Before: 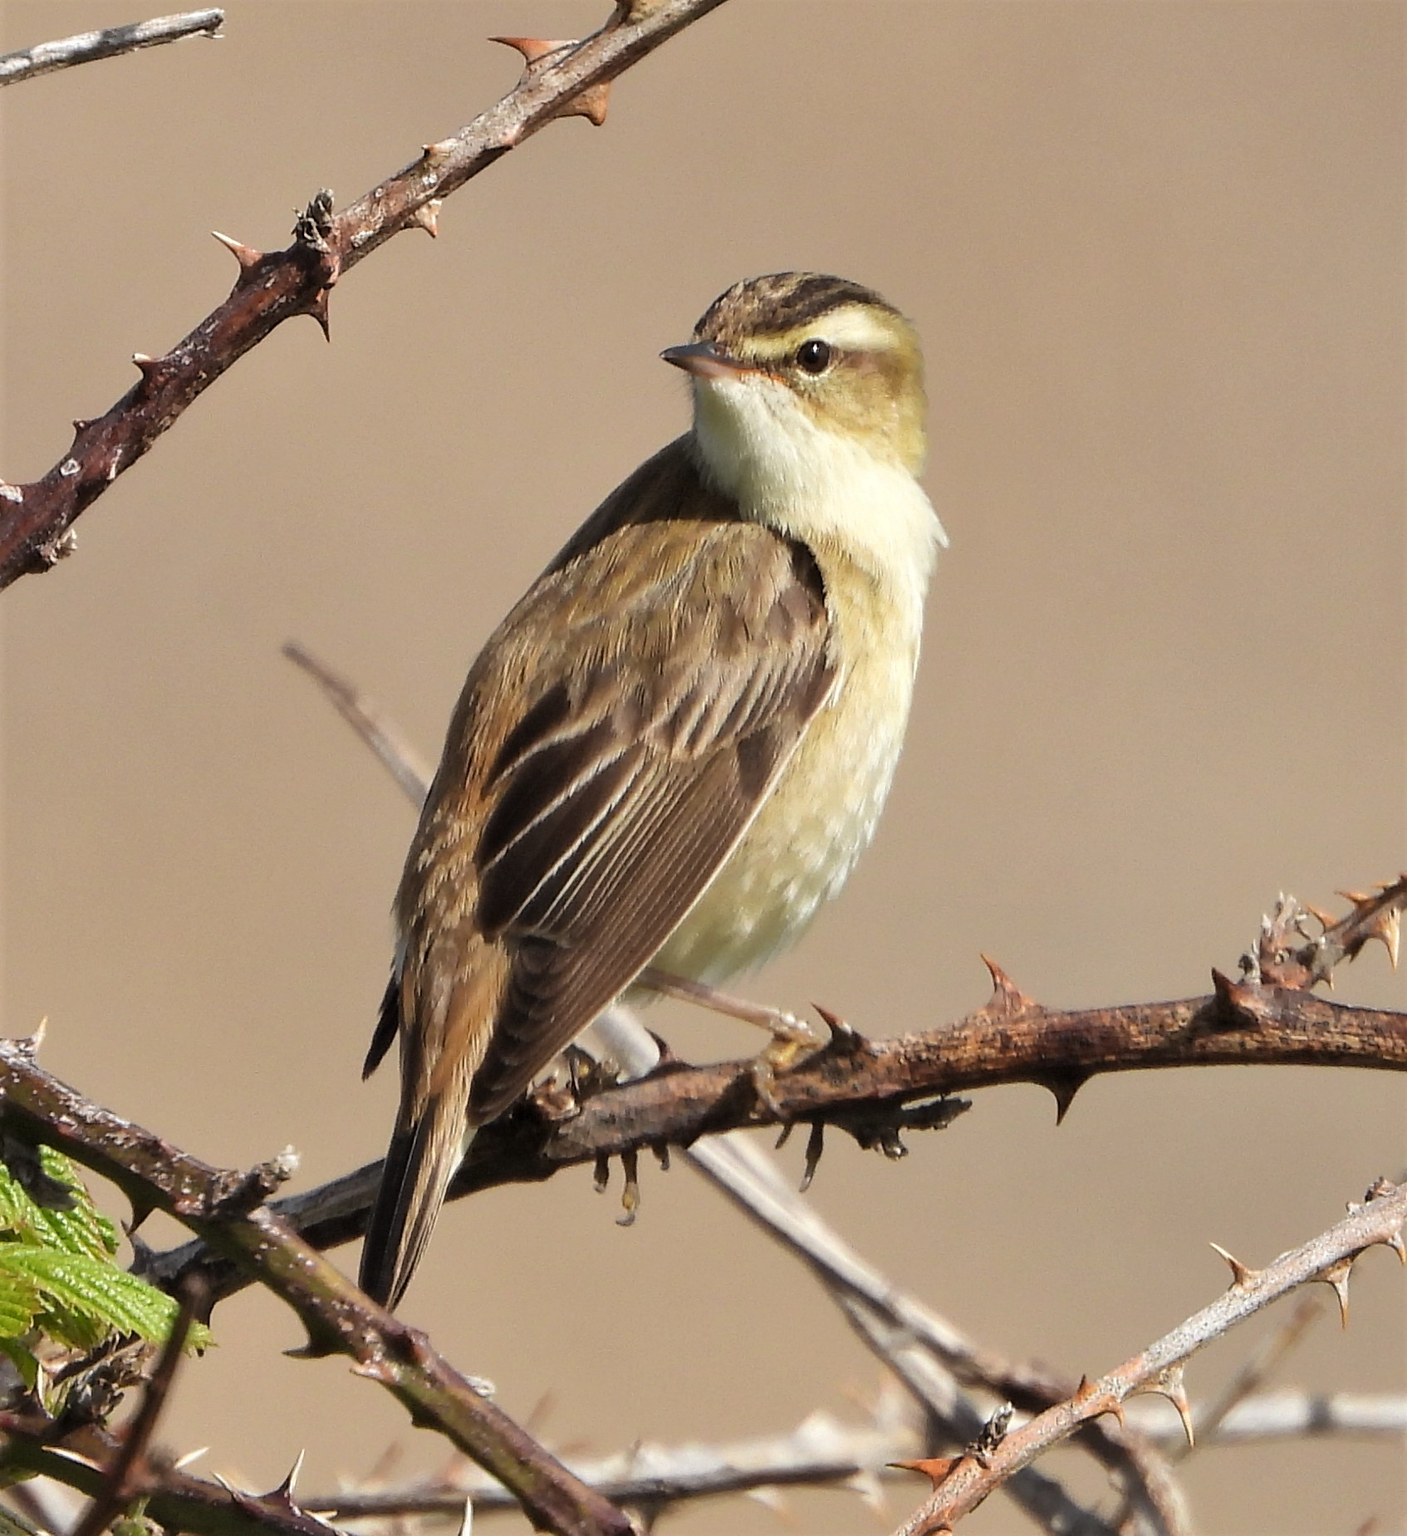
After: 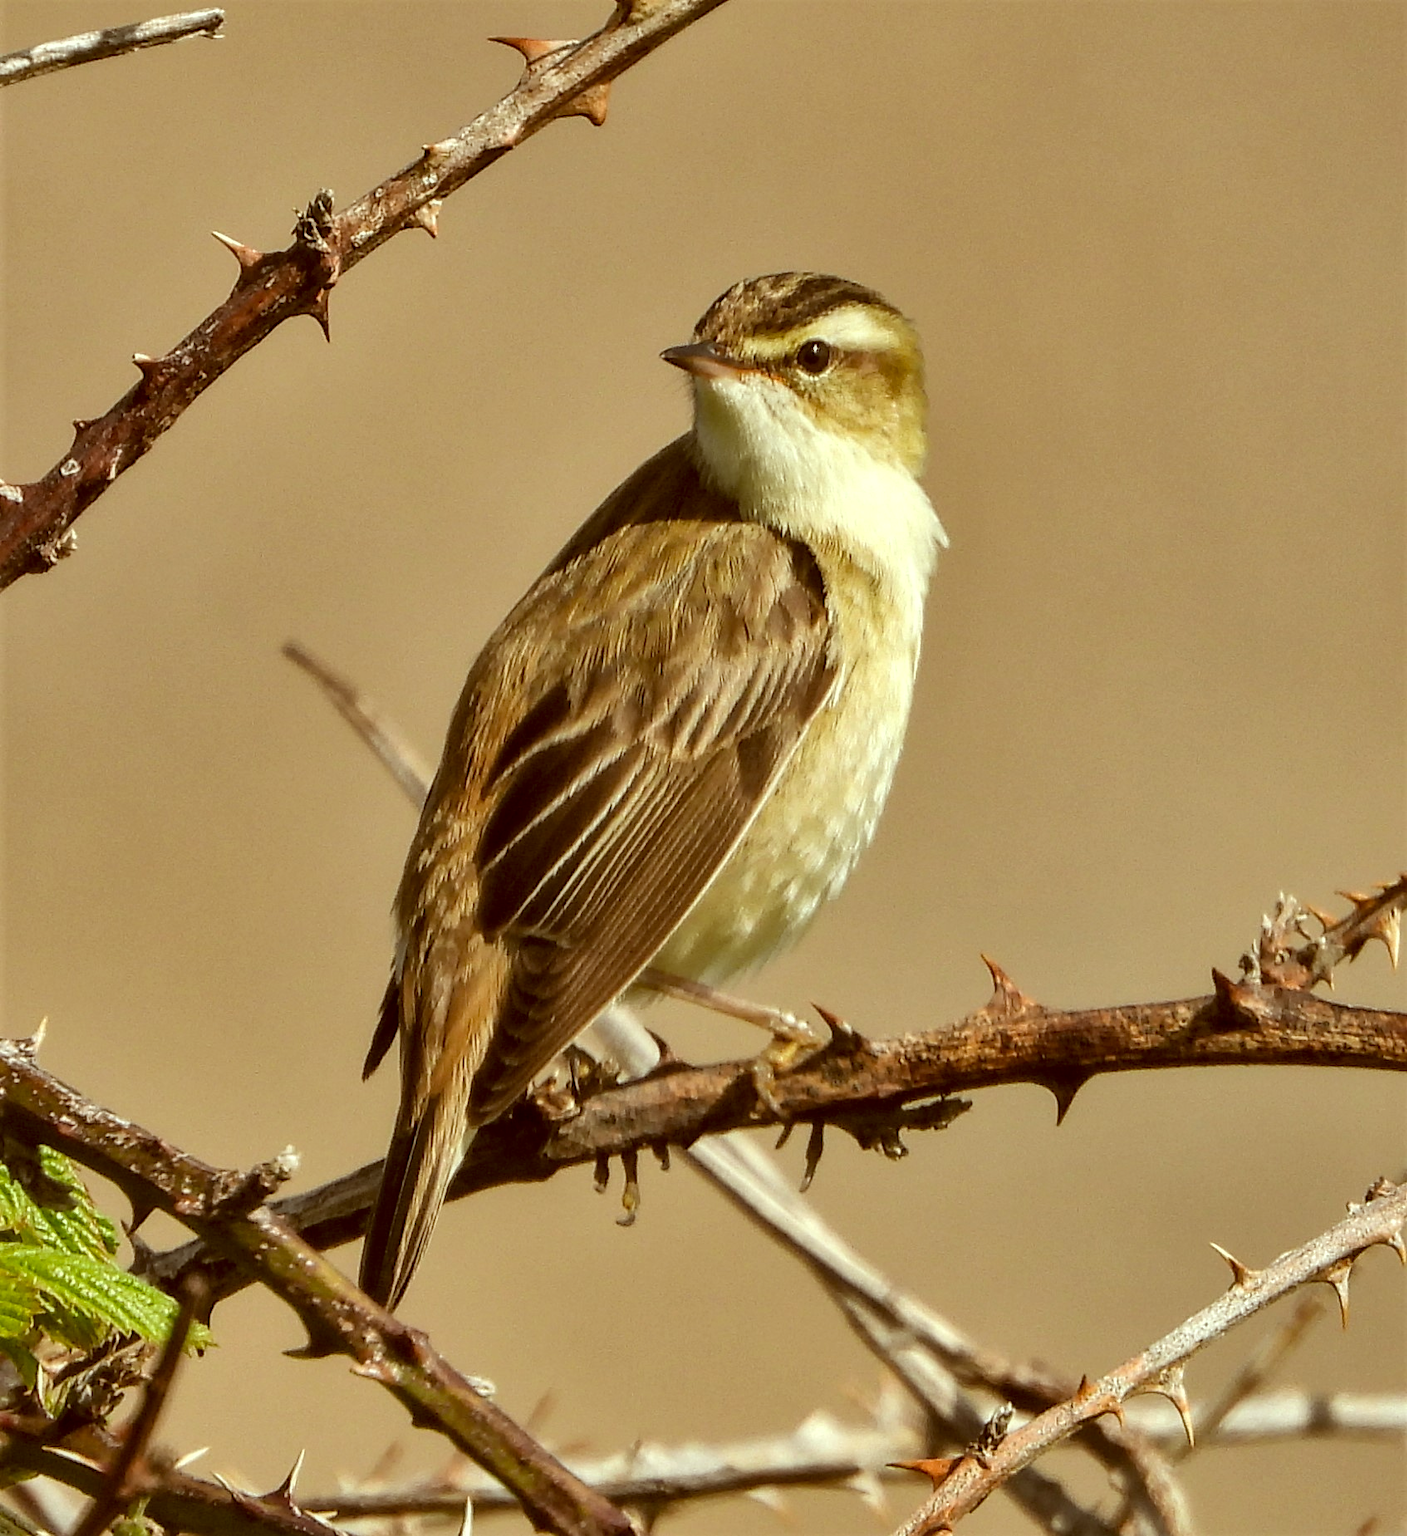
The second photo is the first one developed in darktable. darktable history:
color correction: highlights a* -6.1, highlights b* 9.44, shadows a* 10.05, shadows b* 23.73
local contrast: on, module defaults
shadows and highlights: soften with gaussian
